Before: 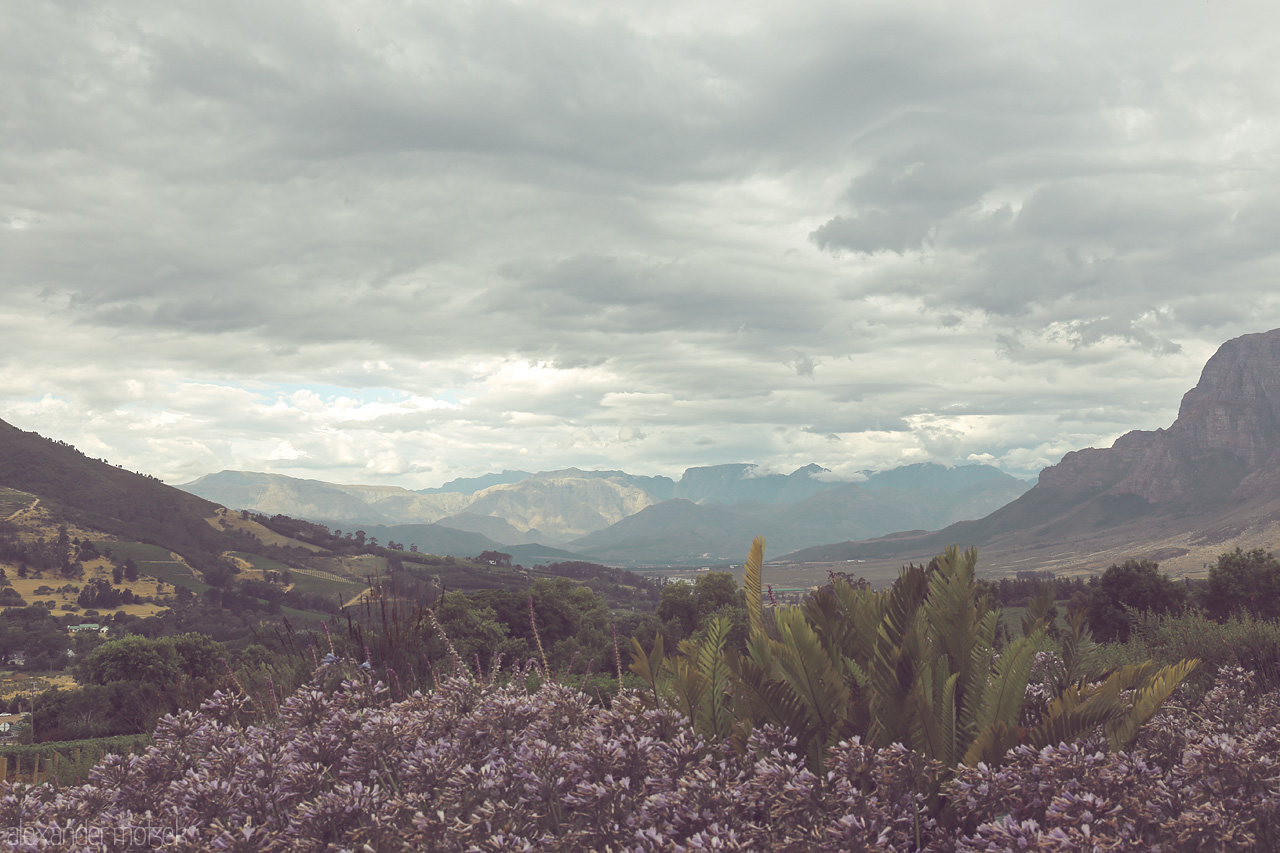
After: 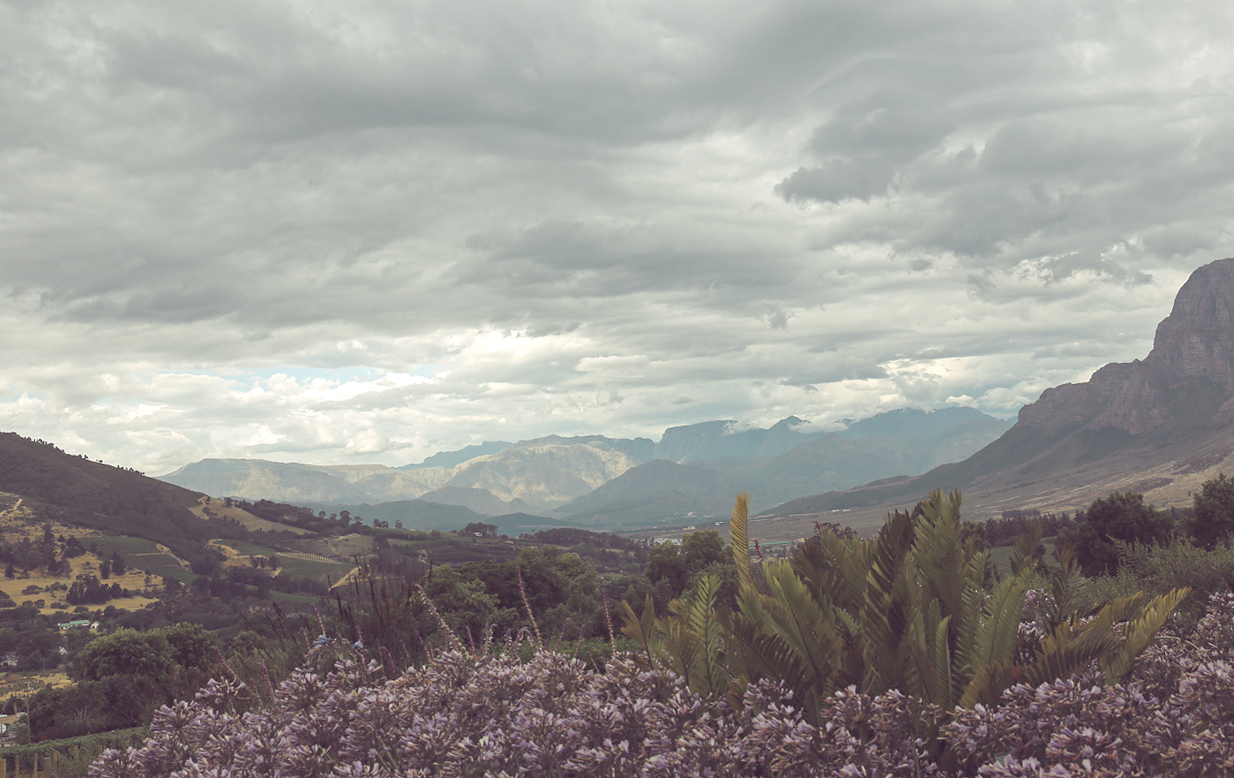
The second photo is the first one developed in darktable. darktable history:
exposure: exposure -0.064 EV, compensate highlight preservation false
rotate and perspective: rotation -3.52°, crop left 0.036, crop right 0.964, crop top 0.081, crop bottom 0.919
local contrast: highlights 100%, shadows 100%, detail 120%, midtone range 0.2
